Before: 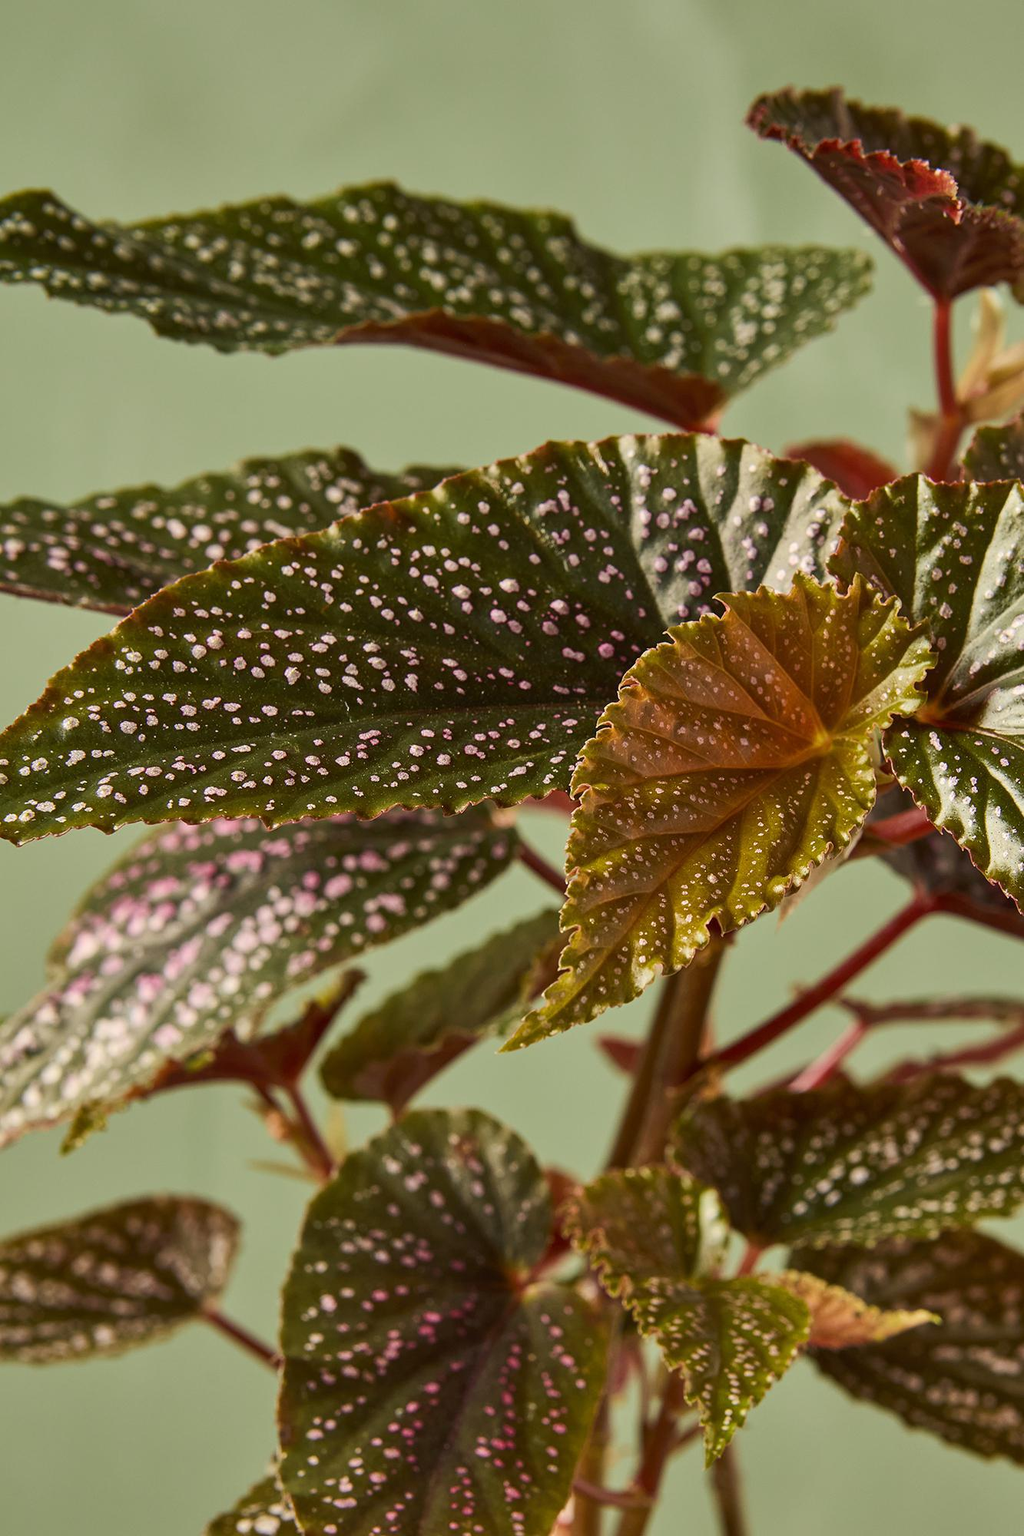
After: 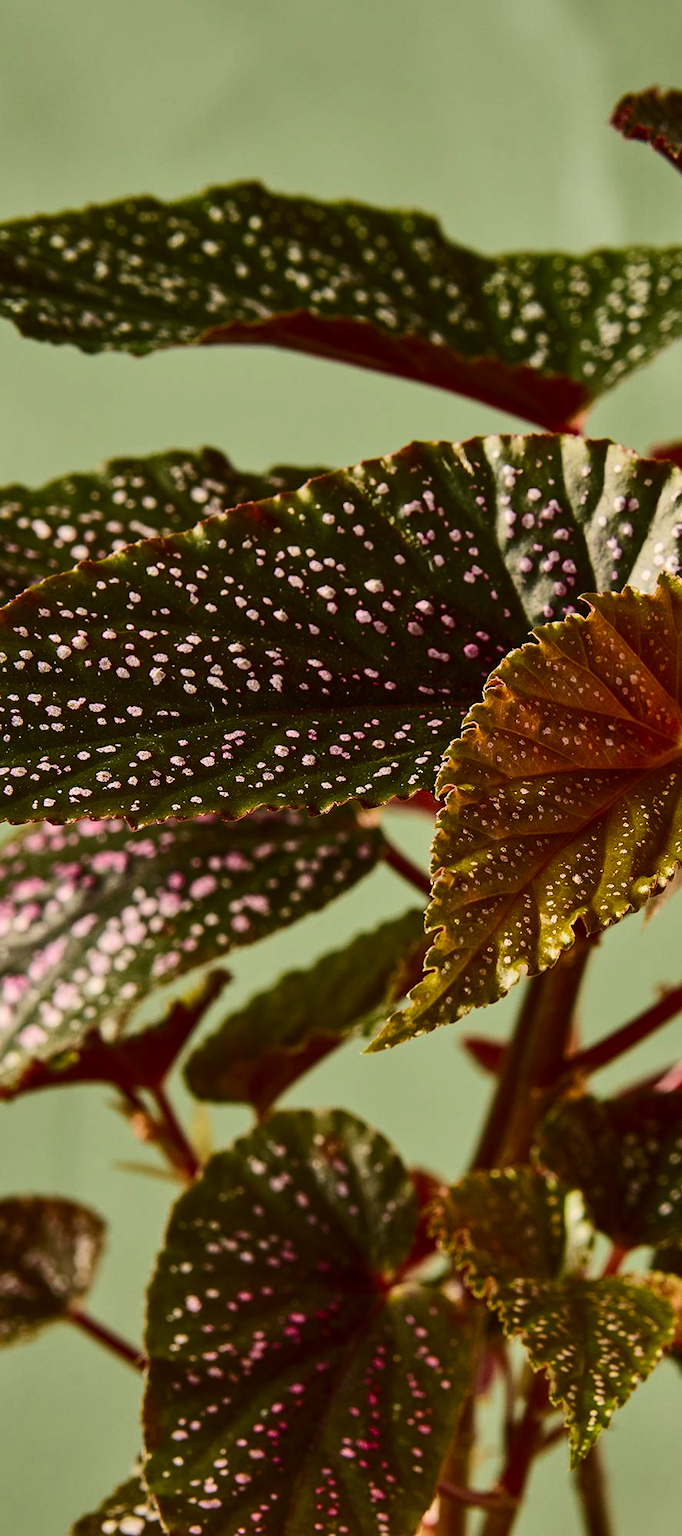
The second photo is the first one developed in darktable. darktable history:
contrast brightness saturation: contrast 0.21, brightness -0.106, saturation 0.213
tone equalizer: edges refinement/feathering 500, mask exposure compensation -1.57 EV, preserve details no
crop and rotate: left 13.342%, right 19.972%
